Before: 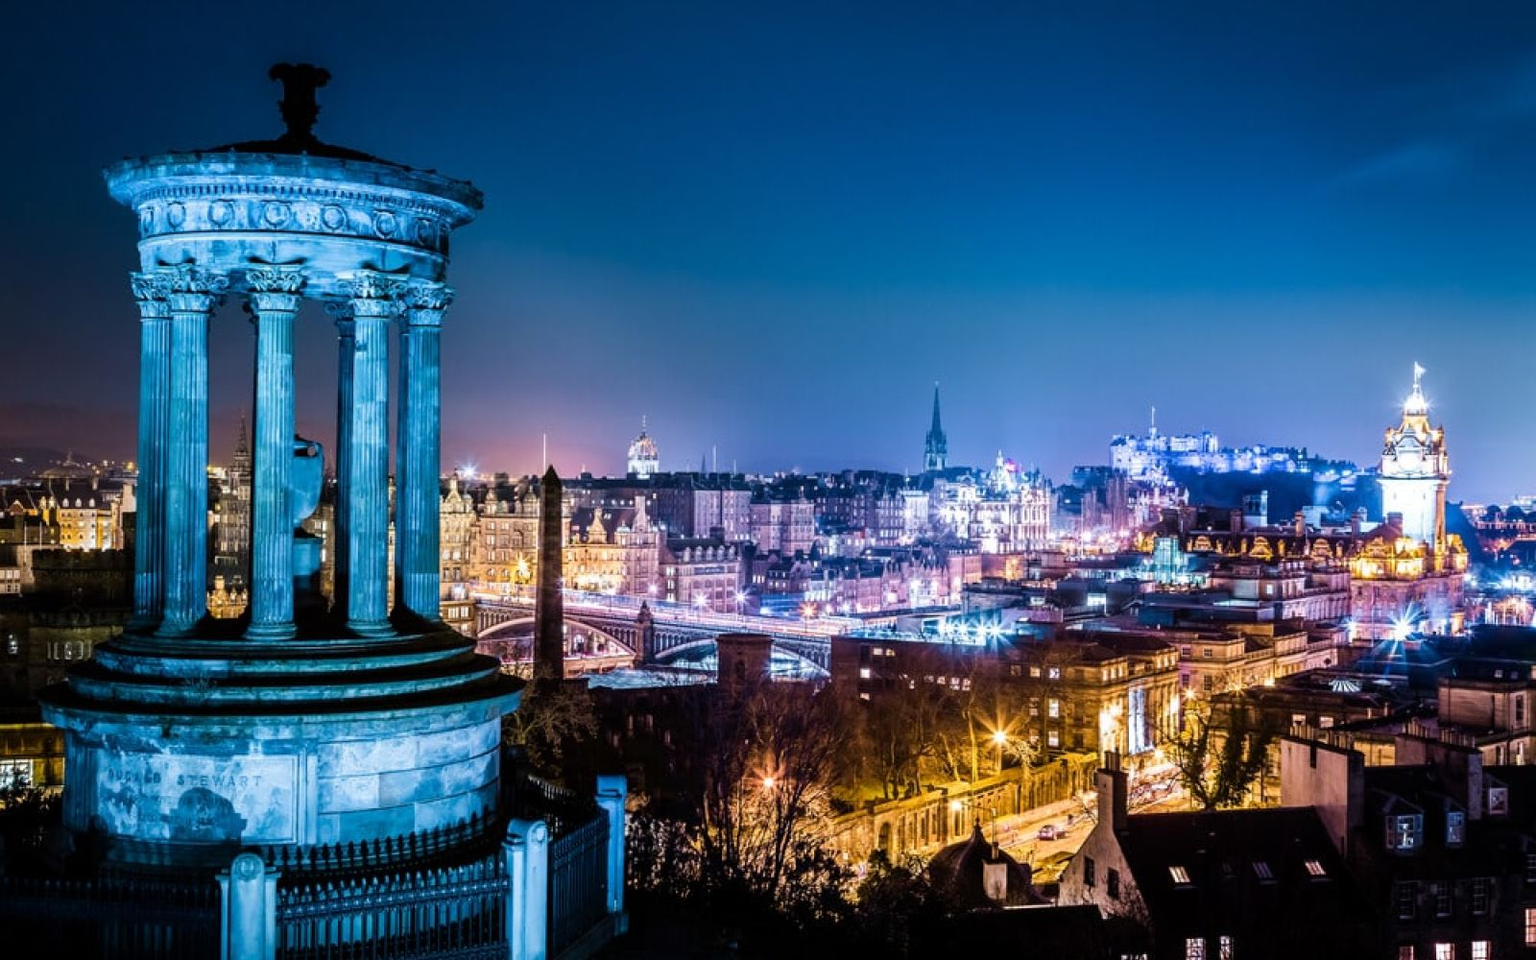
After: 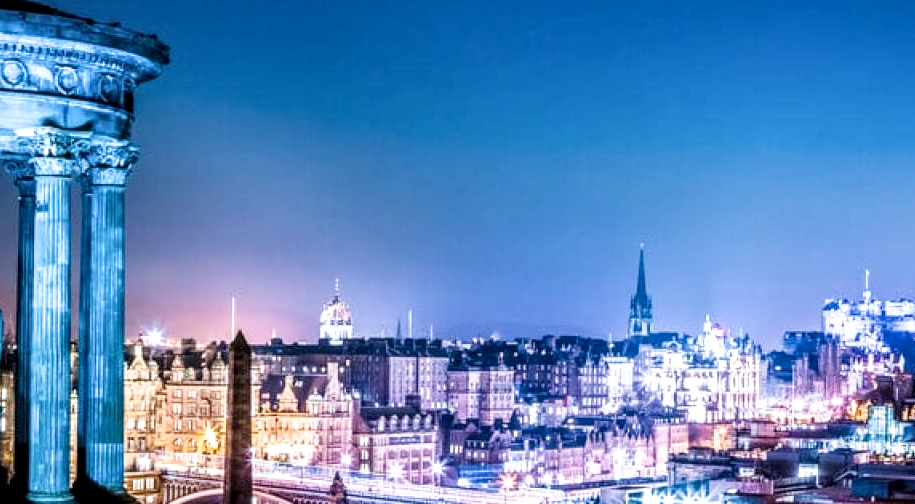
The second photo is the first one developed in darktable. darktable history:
crop: left 20.932%, top 15.471%, right 21.848%, bottom 34.081%
sigmoid: contrast 1.22, skew 0.65
local contrast: highlights 59%, detail 145%
exposure: black level correction 0, exposure 0.7 EV, compensate exposure bias true, compensate highlight preservation false
white balance: red 1.009, blue 1.027
